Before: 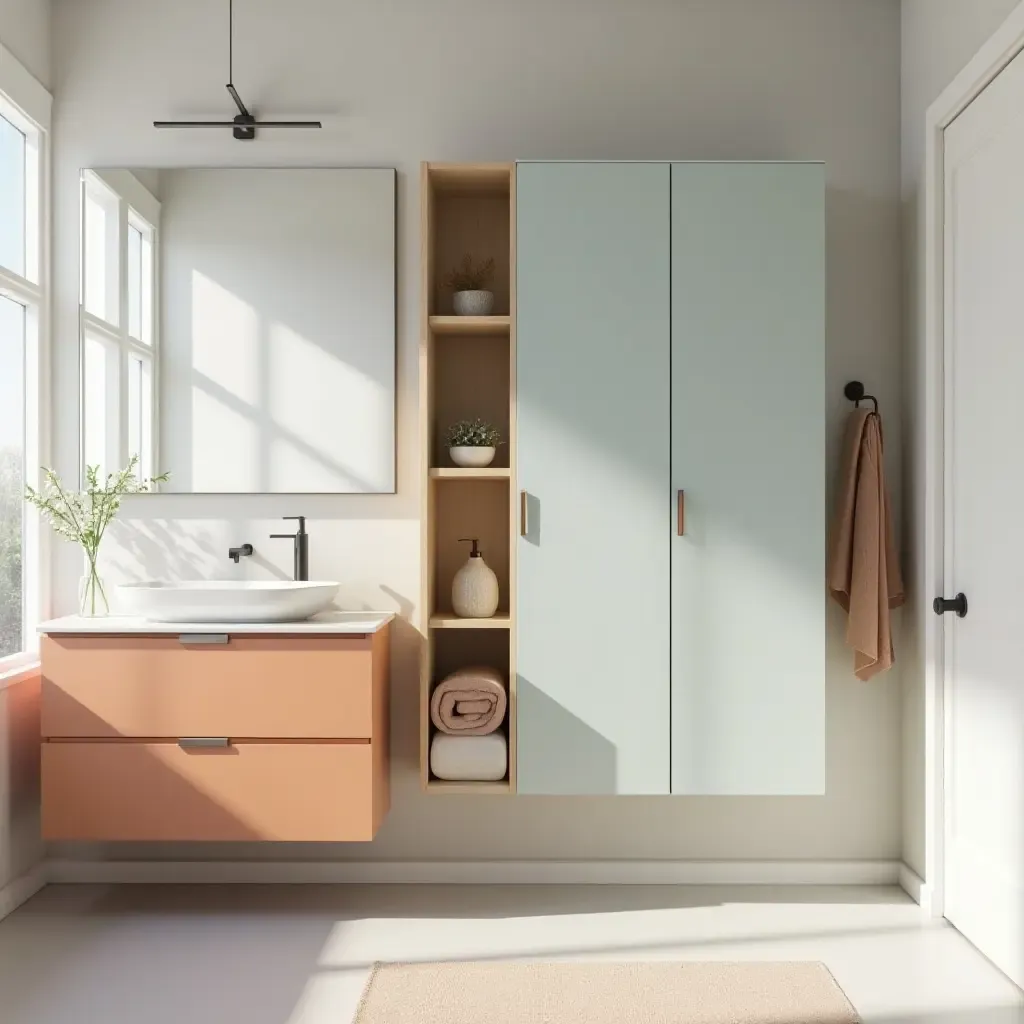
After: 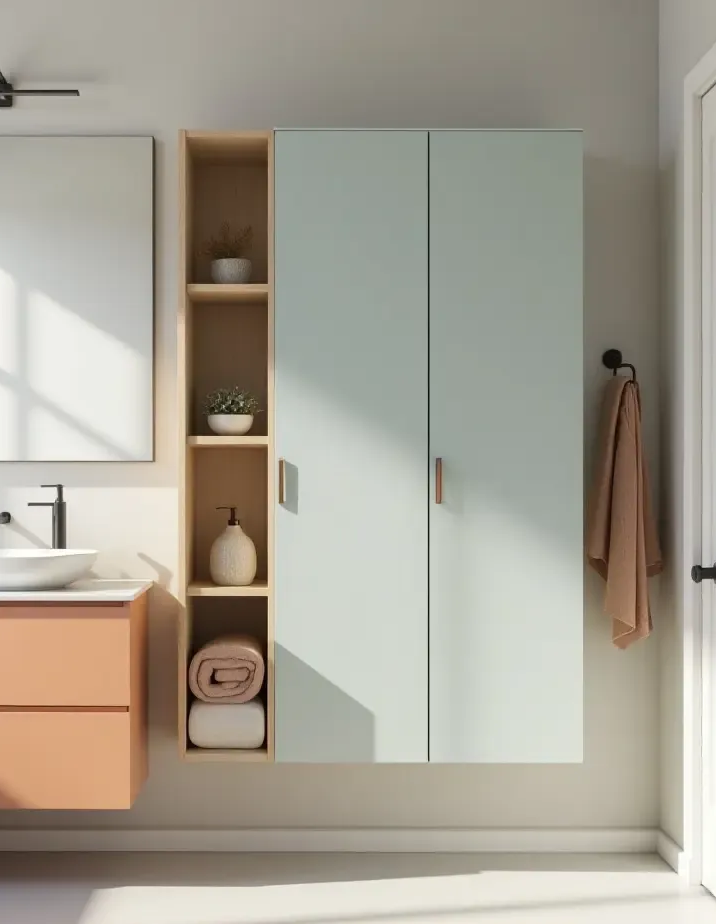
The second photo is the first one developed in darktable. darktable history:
crop and rotate: left 23.684%, top 3.214%, right 6.378%, bottom 6.519%
